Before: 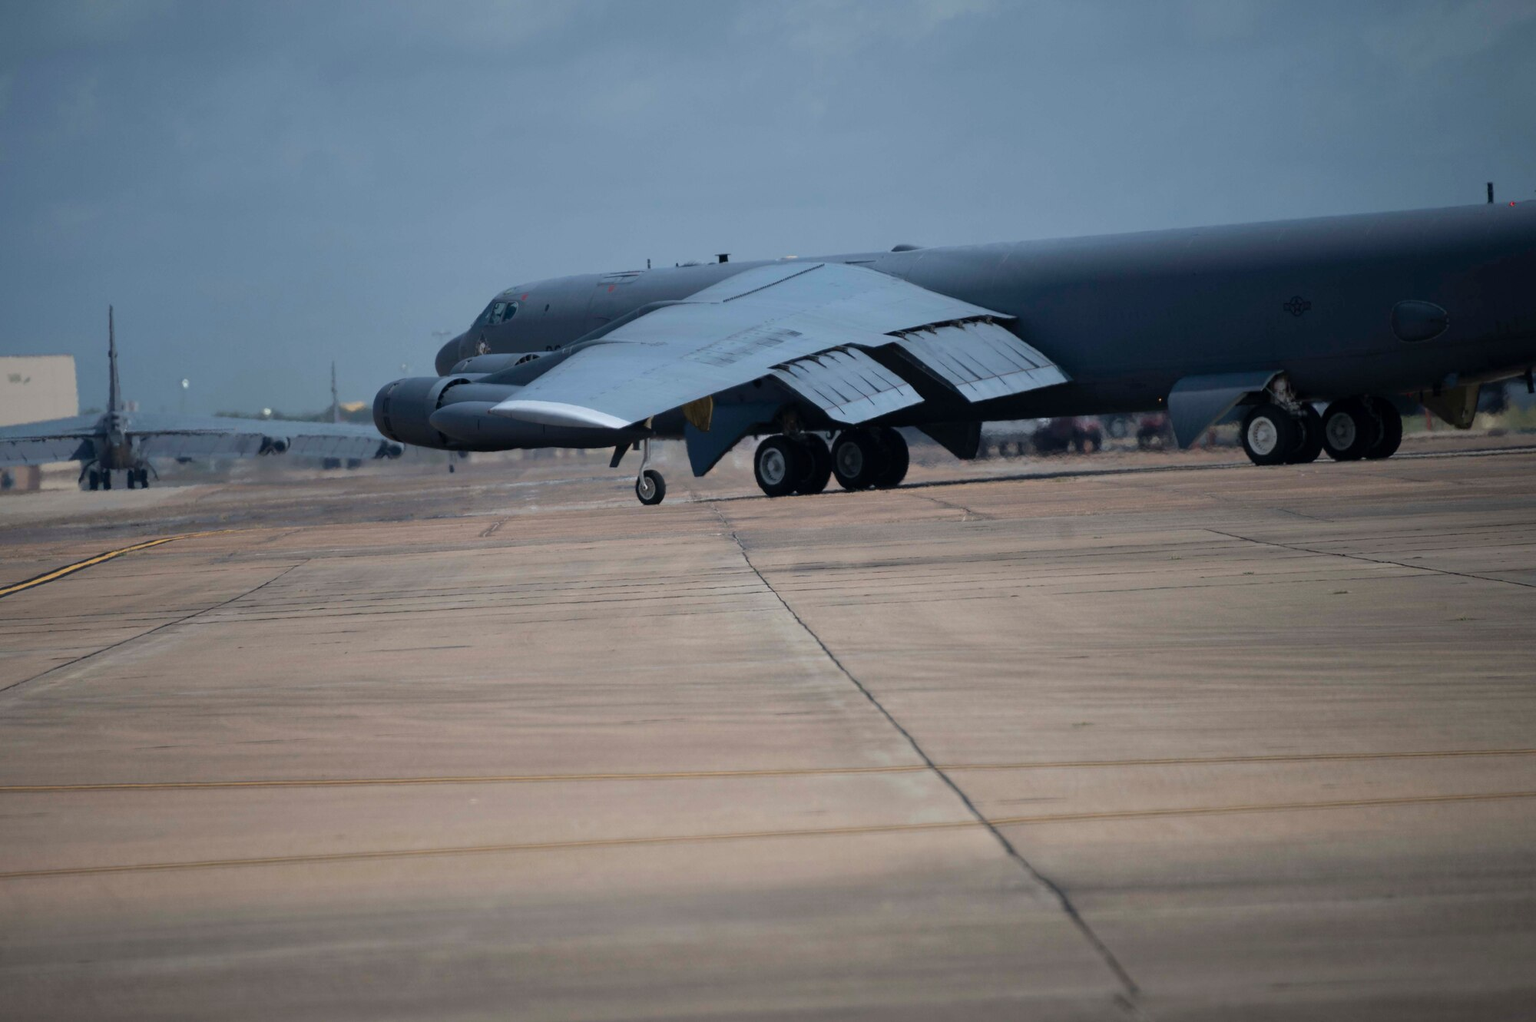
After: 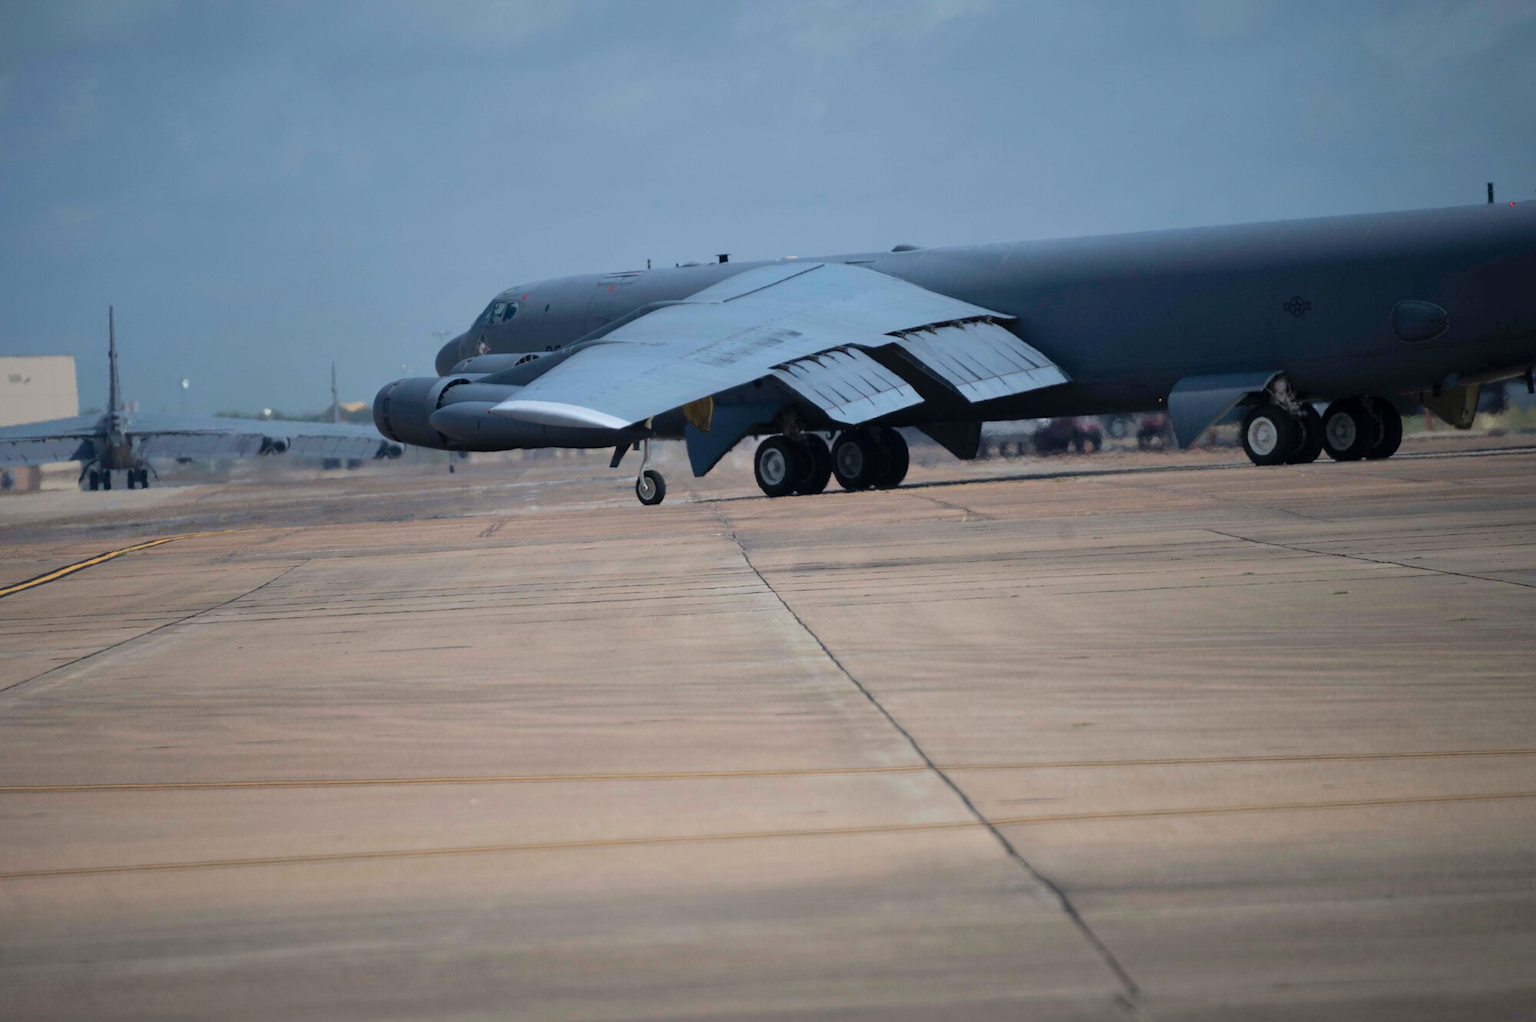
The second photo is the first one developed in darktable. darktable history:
contrast brightness saturation: contrast 0.026, brightness 0.063, saturation 0.132
